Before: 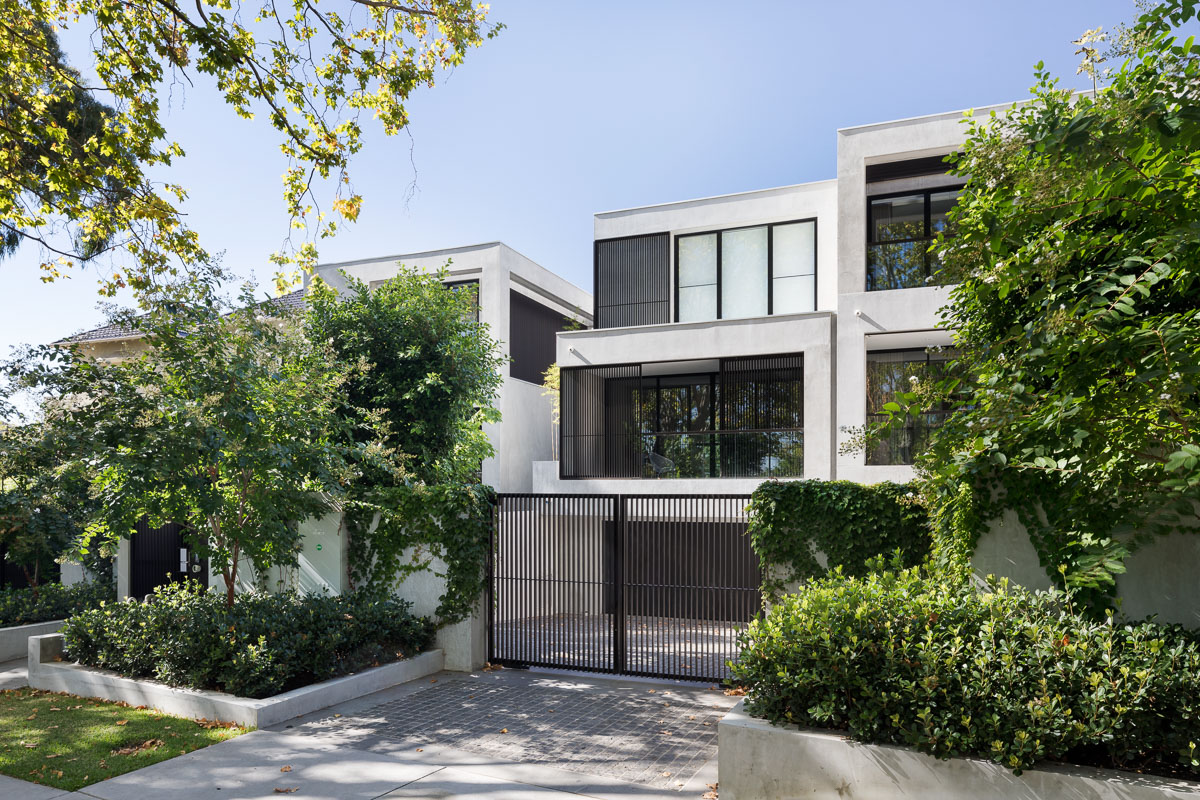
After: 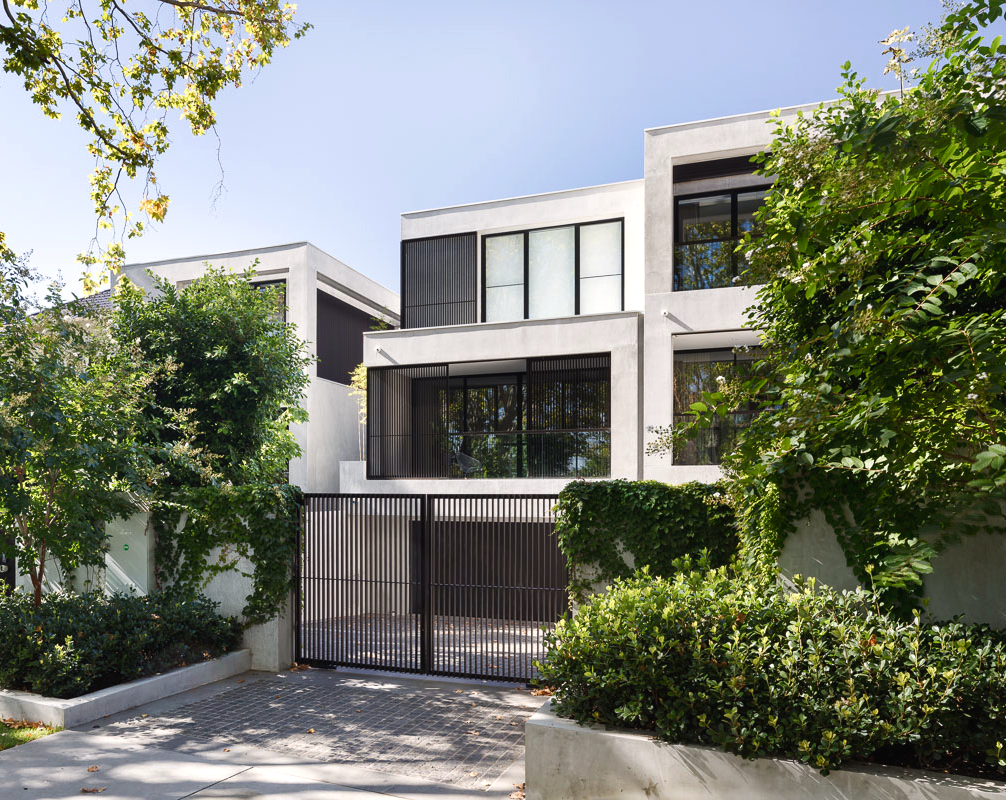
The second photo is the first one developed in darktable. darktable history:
color balance rgb: shadows lift › chroma 1%, shadows lift › hue 28.8°, power › hue 60°, highlights gain › chroma 1%, highlights gain › hue 60°, global offset › luminance 0.25%, perceptual saturation grading › highlights -20%, perceptual saturation grading › shadows 20%, perceptual brilliance grading › highlights 5%, perceptual brilliance grading › shadows -10%, global vibrance 19.67%
crop: left 16.145%
